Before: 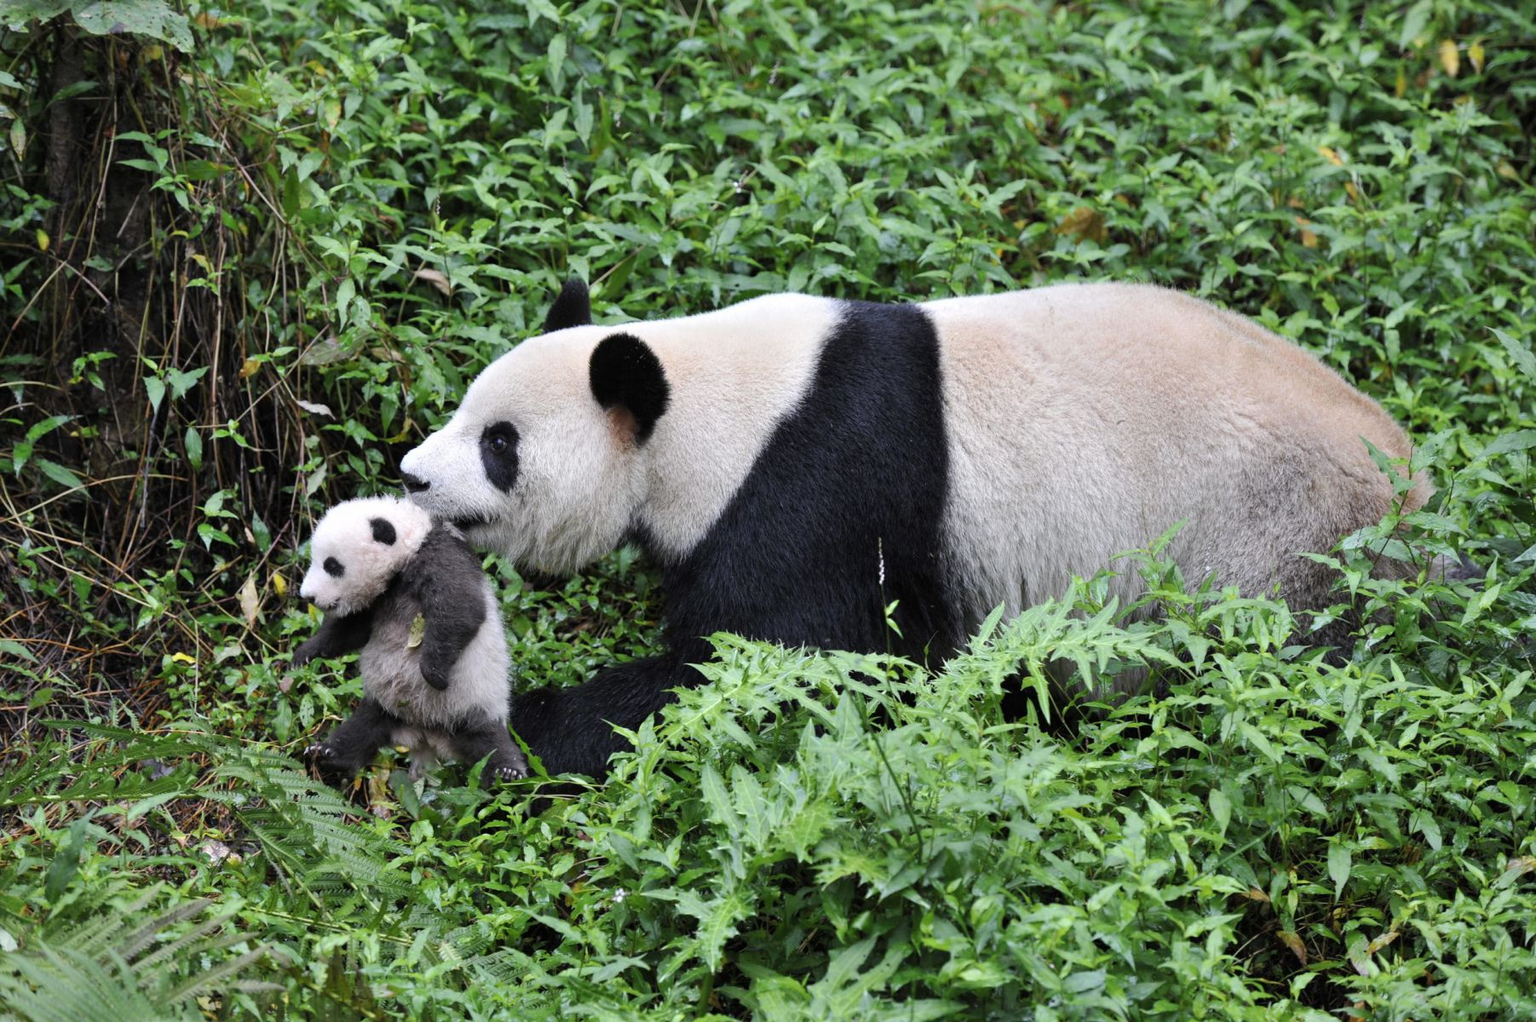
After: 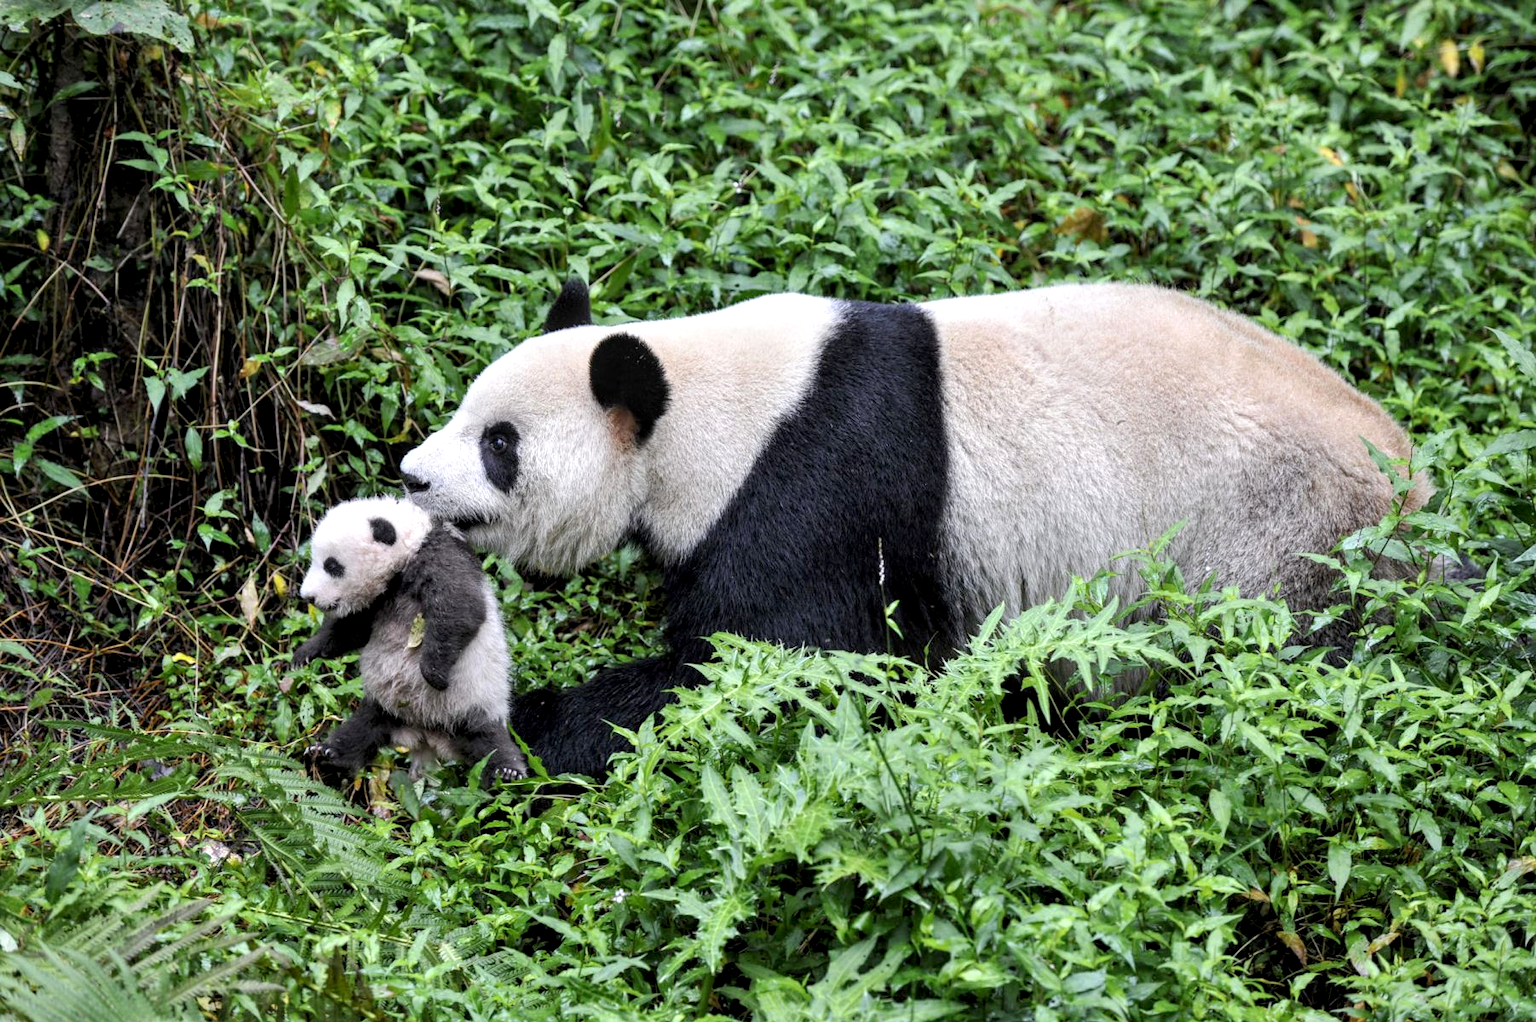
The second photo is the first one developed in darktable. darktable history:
exposure: black level correction 0.005, exposure 0.286 EV, compensate highlight preservation false
local contrast: detail 130%
